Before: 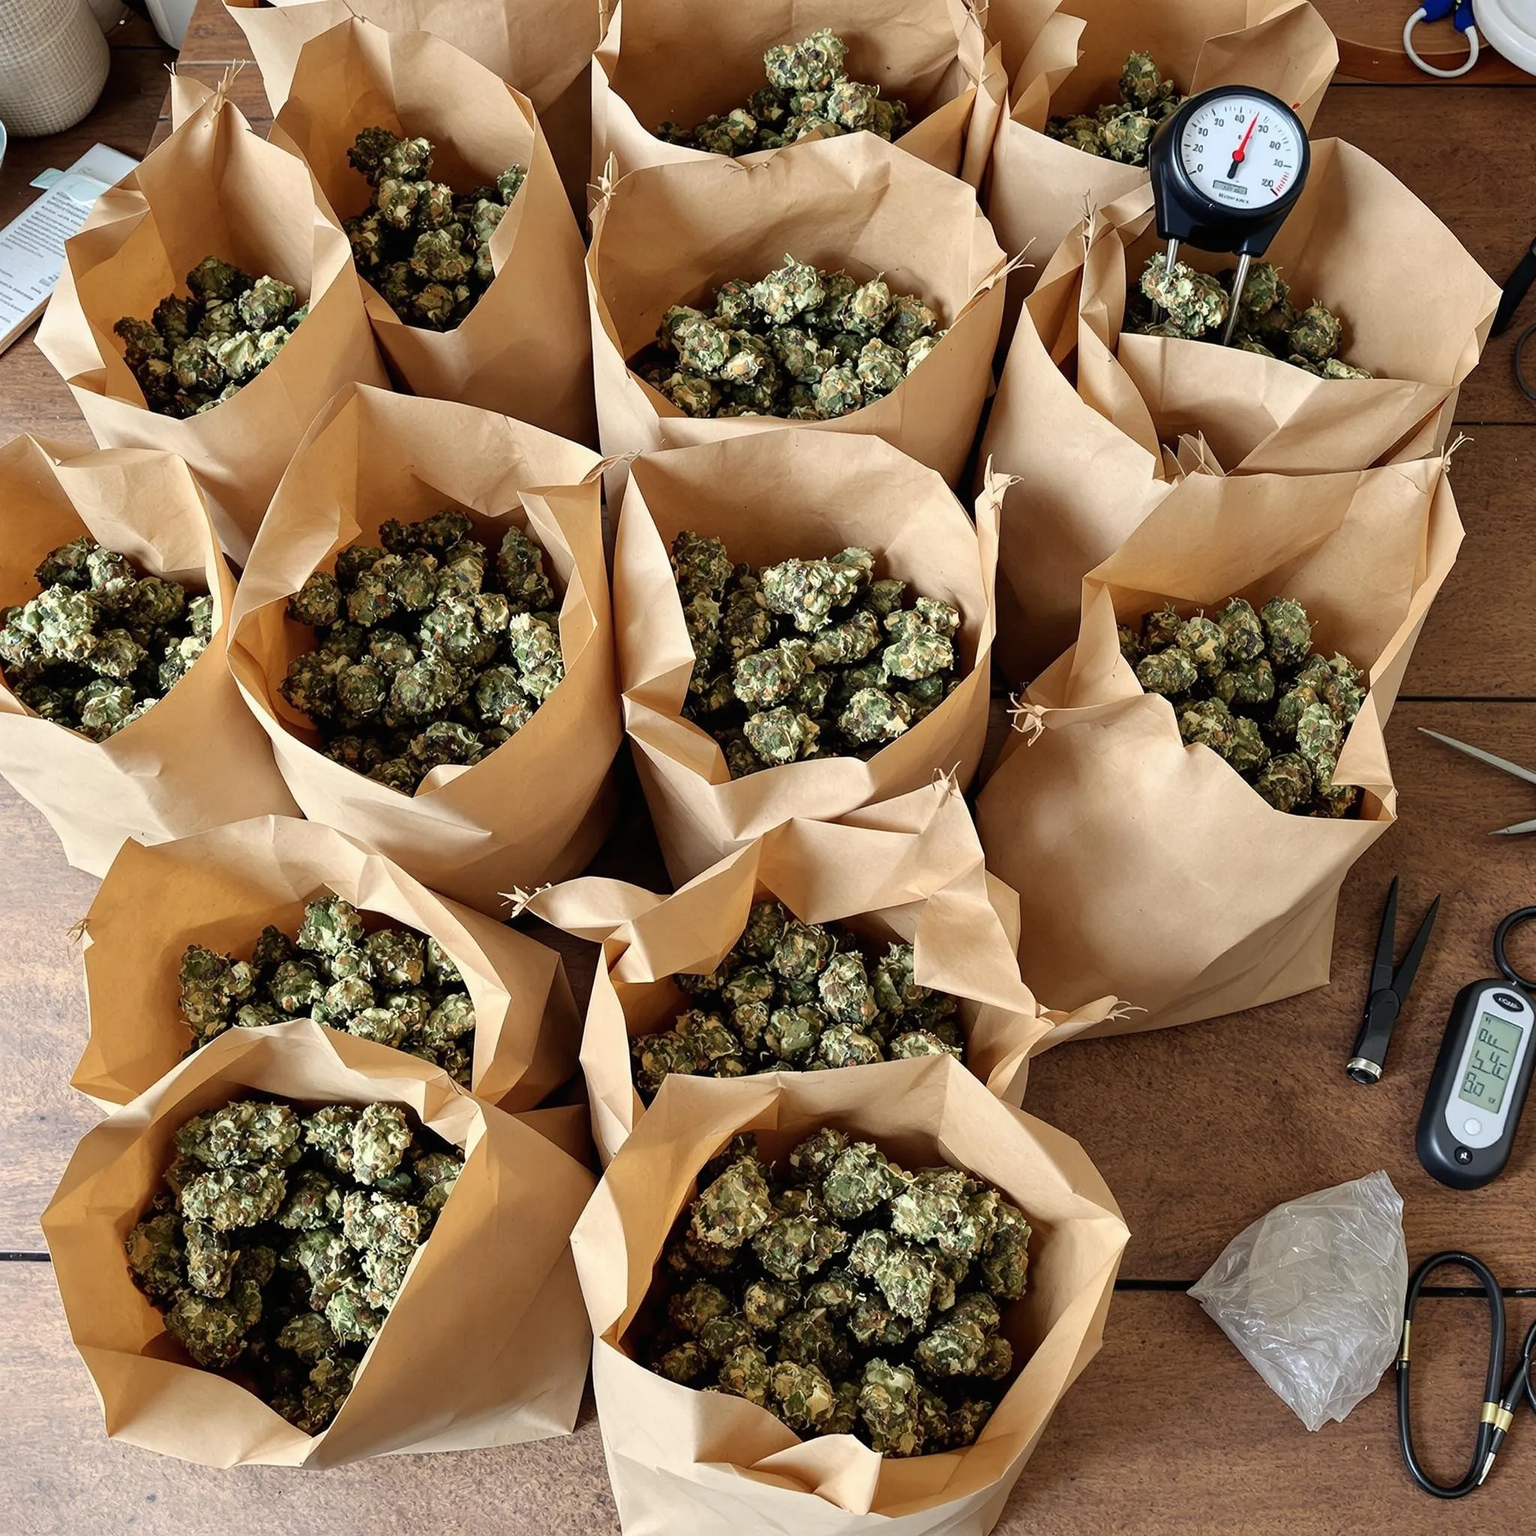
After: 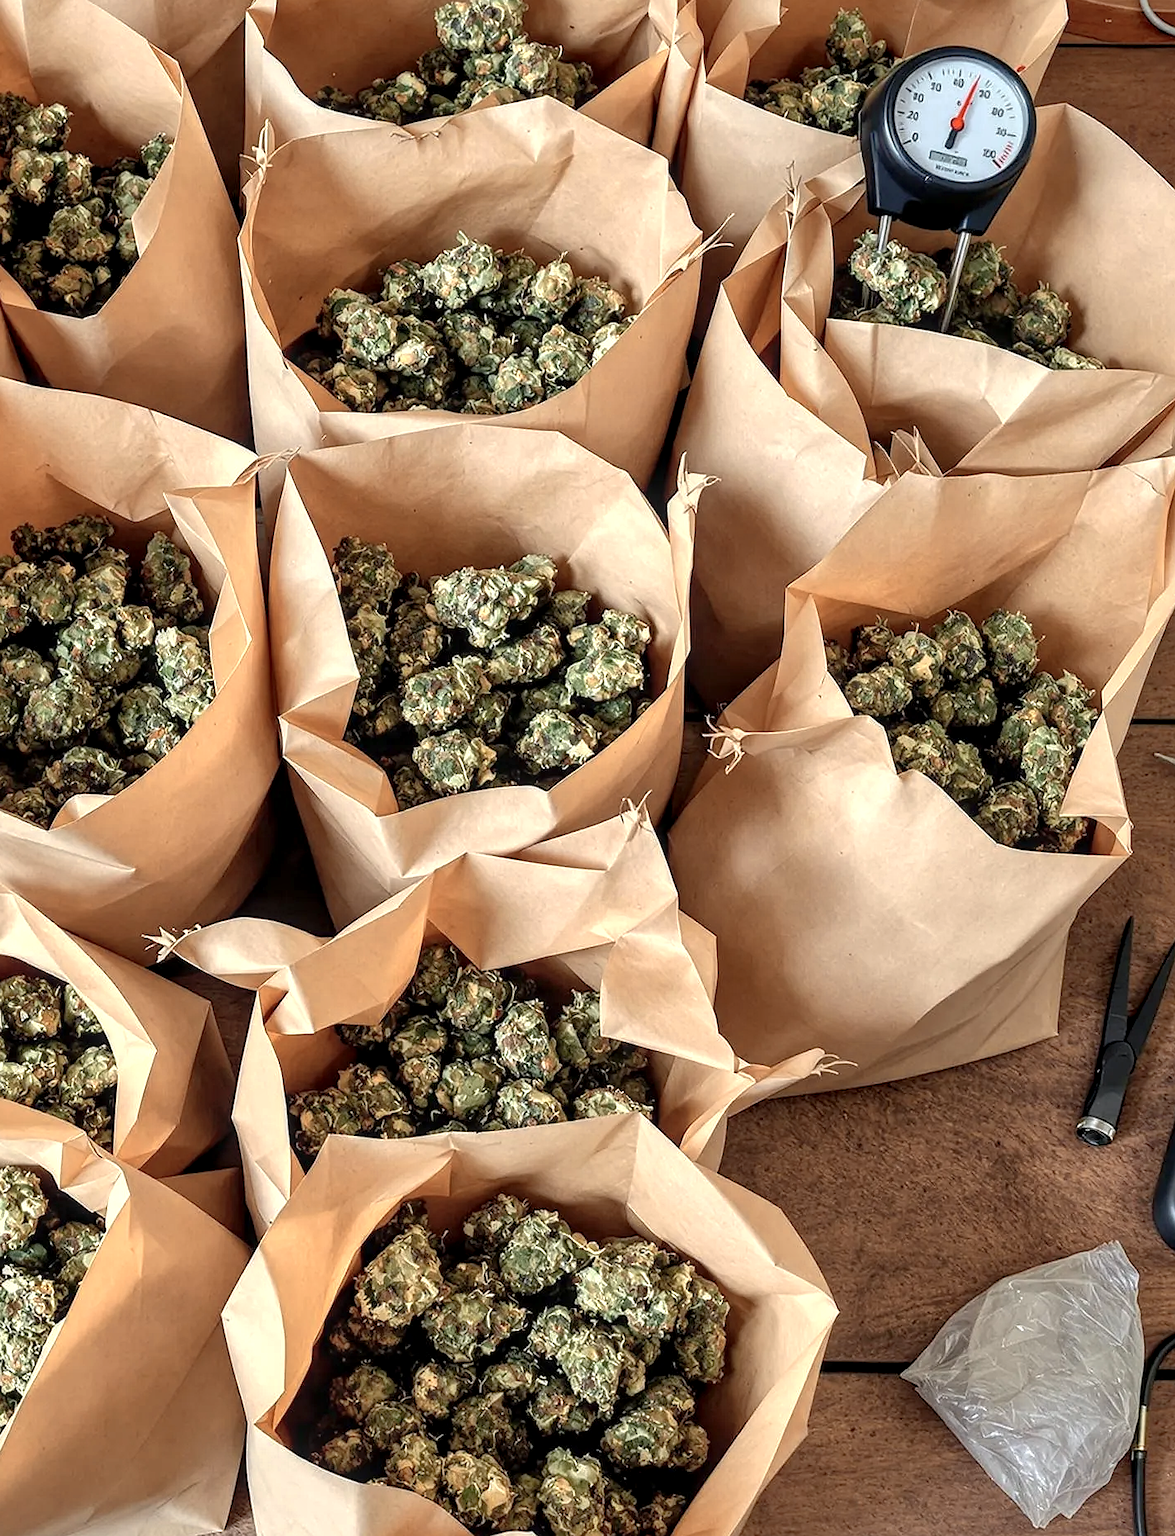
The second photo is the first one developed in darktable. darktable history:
crop and rotate: left 24.034%, top 2.838%, right 6.406%, bottom 6.299%
shadows and highlights: on, module defaults
color zones: curves: ch0 [(0.018, 0.548) (0.224, 0.64) (0.425, 0.447) (0.675, 0.575) (0.732, 0.579)]; ch1 [(0.066, 0.487) (0.25, 0.5) (0.404, 0.43) (0.75, 0.421) (0.956, 0.421)]; ch2 [(0.044, 0.561) (0.215, 0.465) (0.399, 0.544) (0.465, 0.548) (0.614, 0.447) (0.724, 0.43) (0.882, 0.623) (0.956, 0.632)]
sharpen: radius 1, threshold 1
local contrast: detail 130%
